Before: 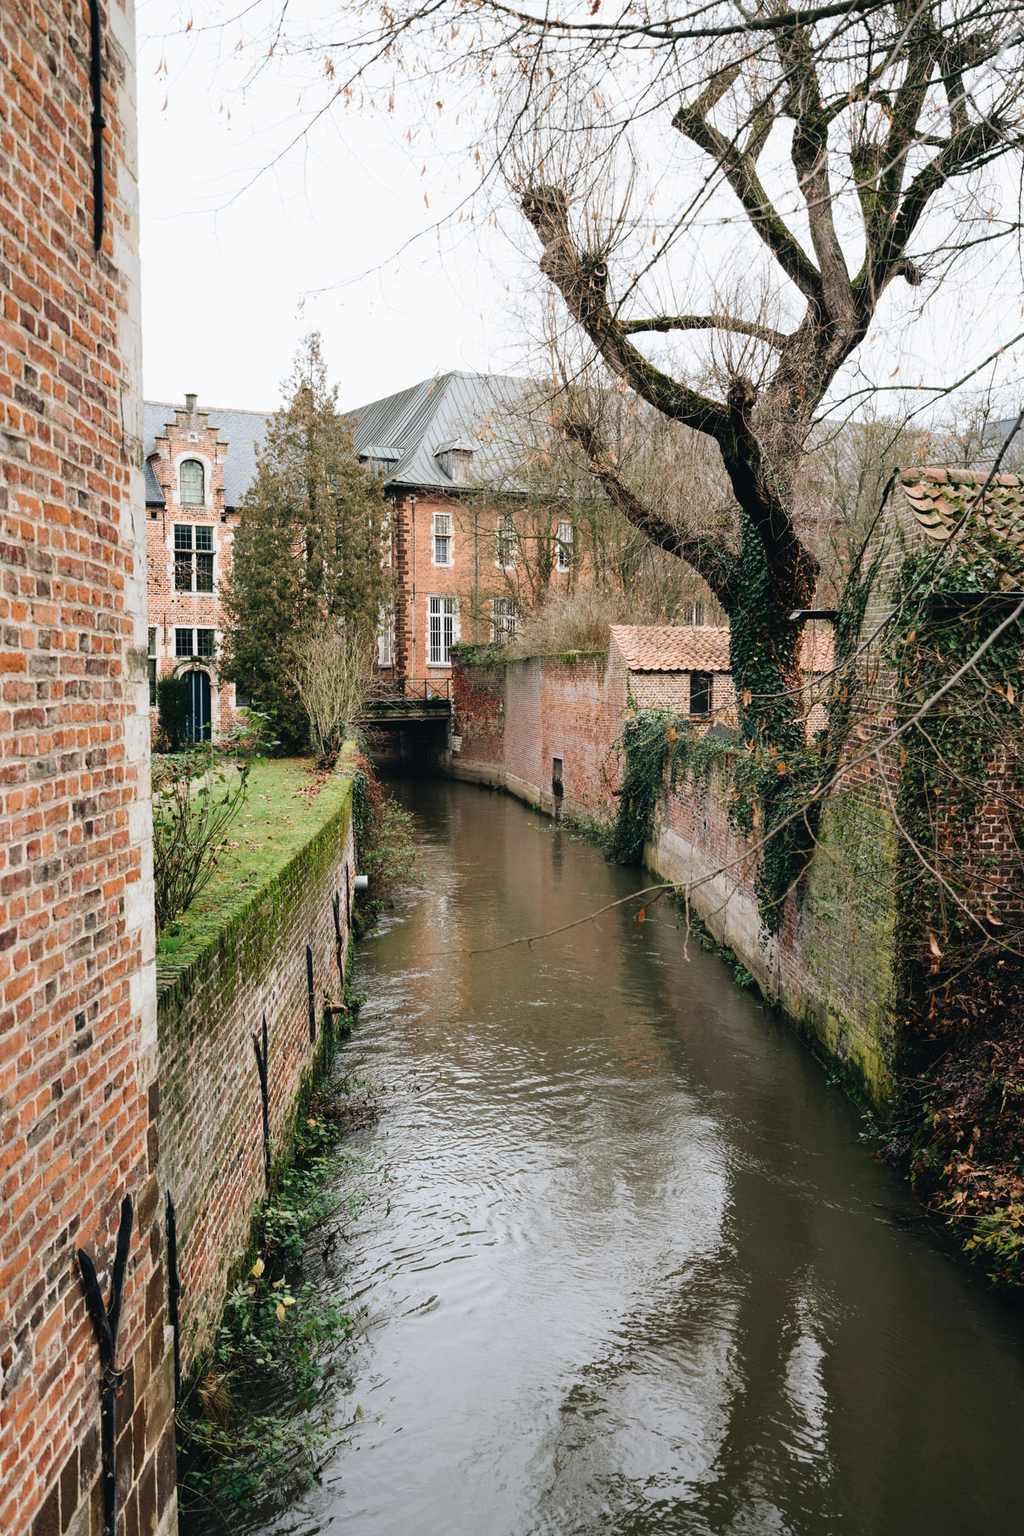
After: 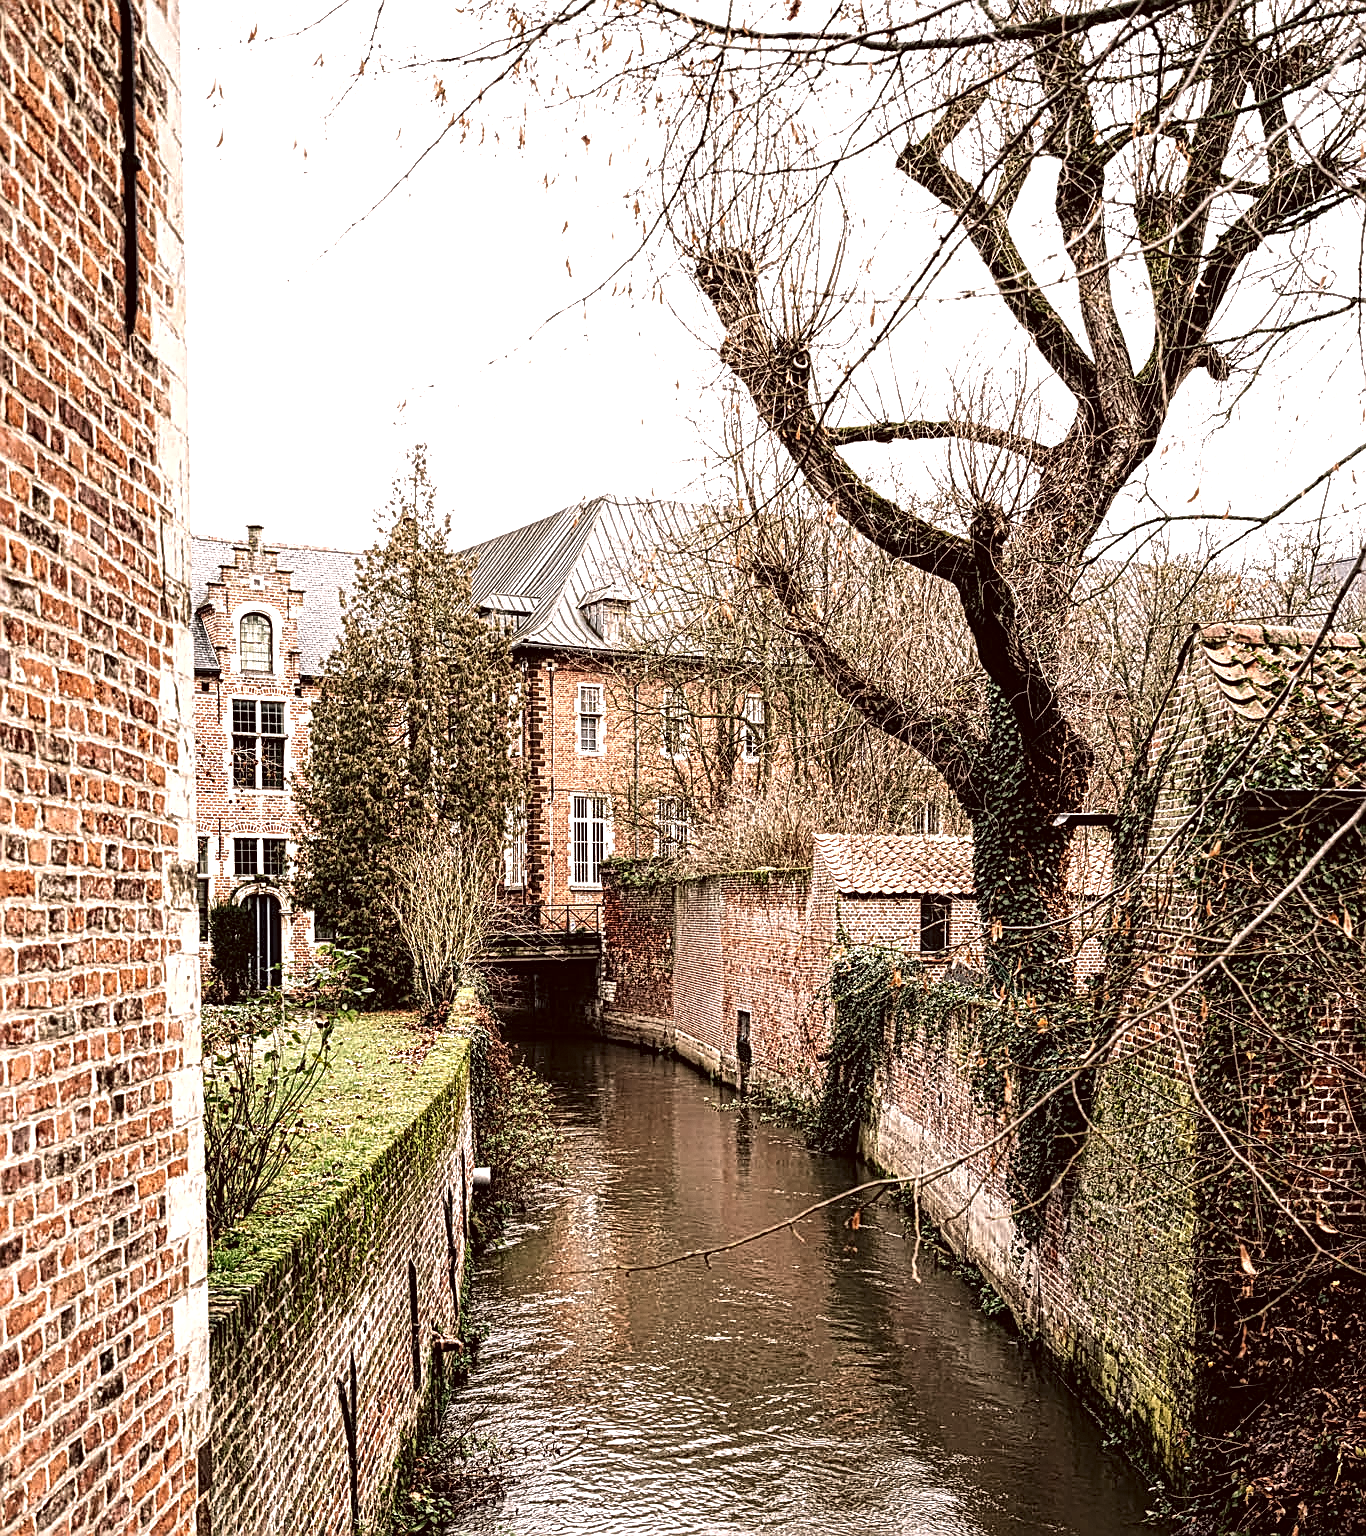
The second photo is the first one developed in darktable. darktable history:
crop: bottom 24.988%
sharpen: on, module defaults
local contrast: mode bilateral grid, contrast 20, coarseness 3, detail 300%, midtone range 0.2
tone equalizer: -8 EV -0.75 EV, -7 EV -0.7 EV, -6 EV -0.6 EV, -5 EV -0.4 EV, -3 EV 0.4 EV, -2 EV 0.6 EV, -1 EV 0.7 EV, +0 EV 0.75 EV, edges refinement/feathering 500, mask exposure compensation -1.57 EV, preserve details no
color correction: highlights a* 10.21, highlights b* 9.79, shadows a* 8.61, shadows b* 7.88, saturation 0.8
